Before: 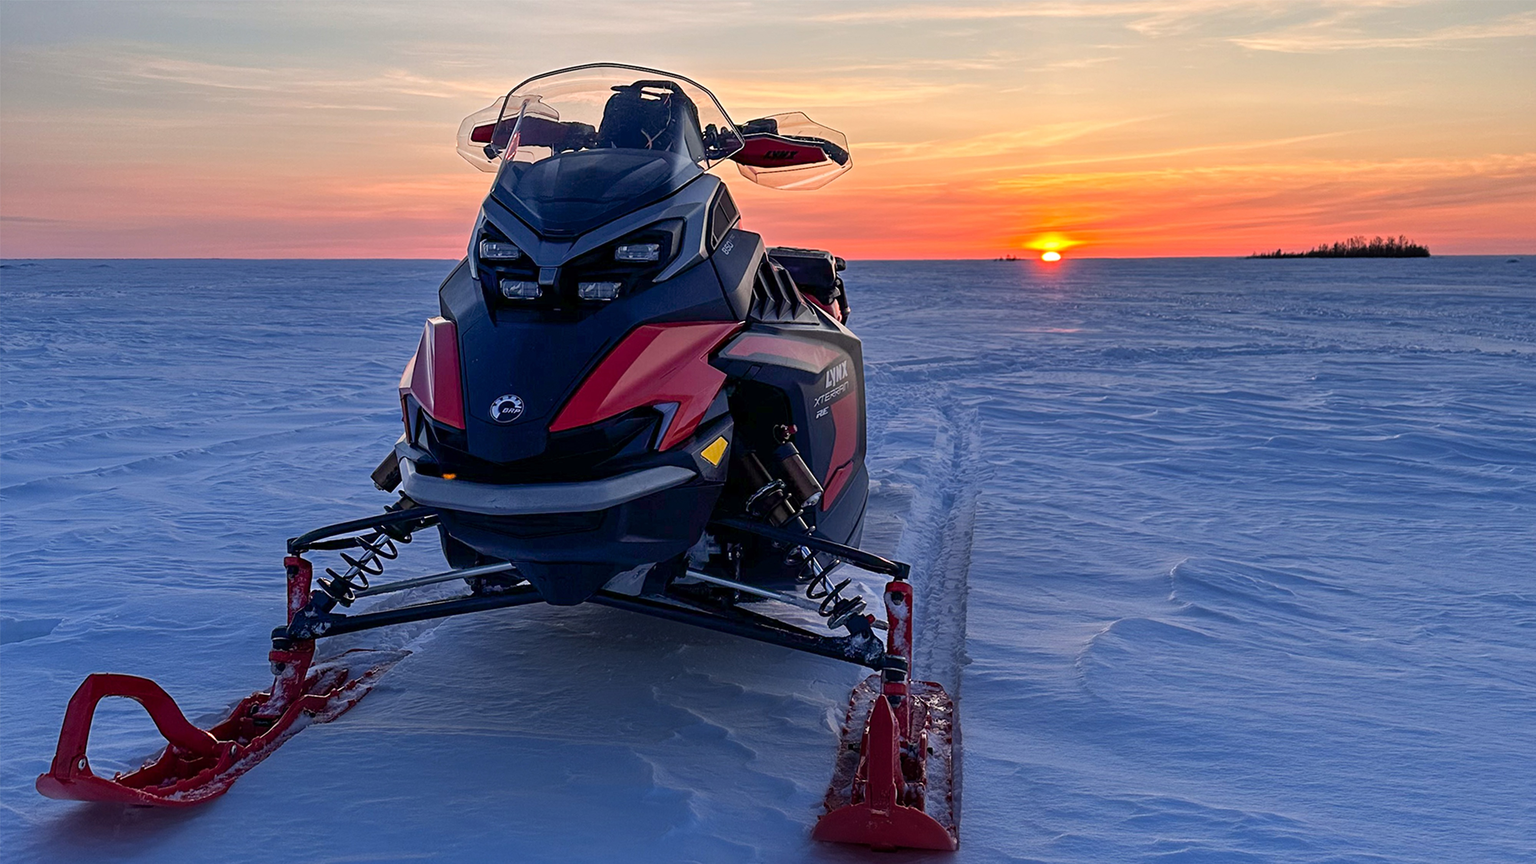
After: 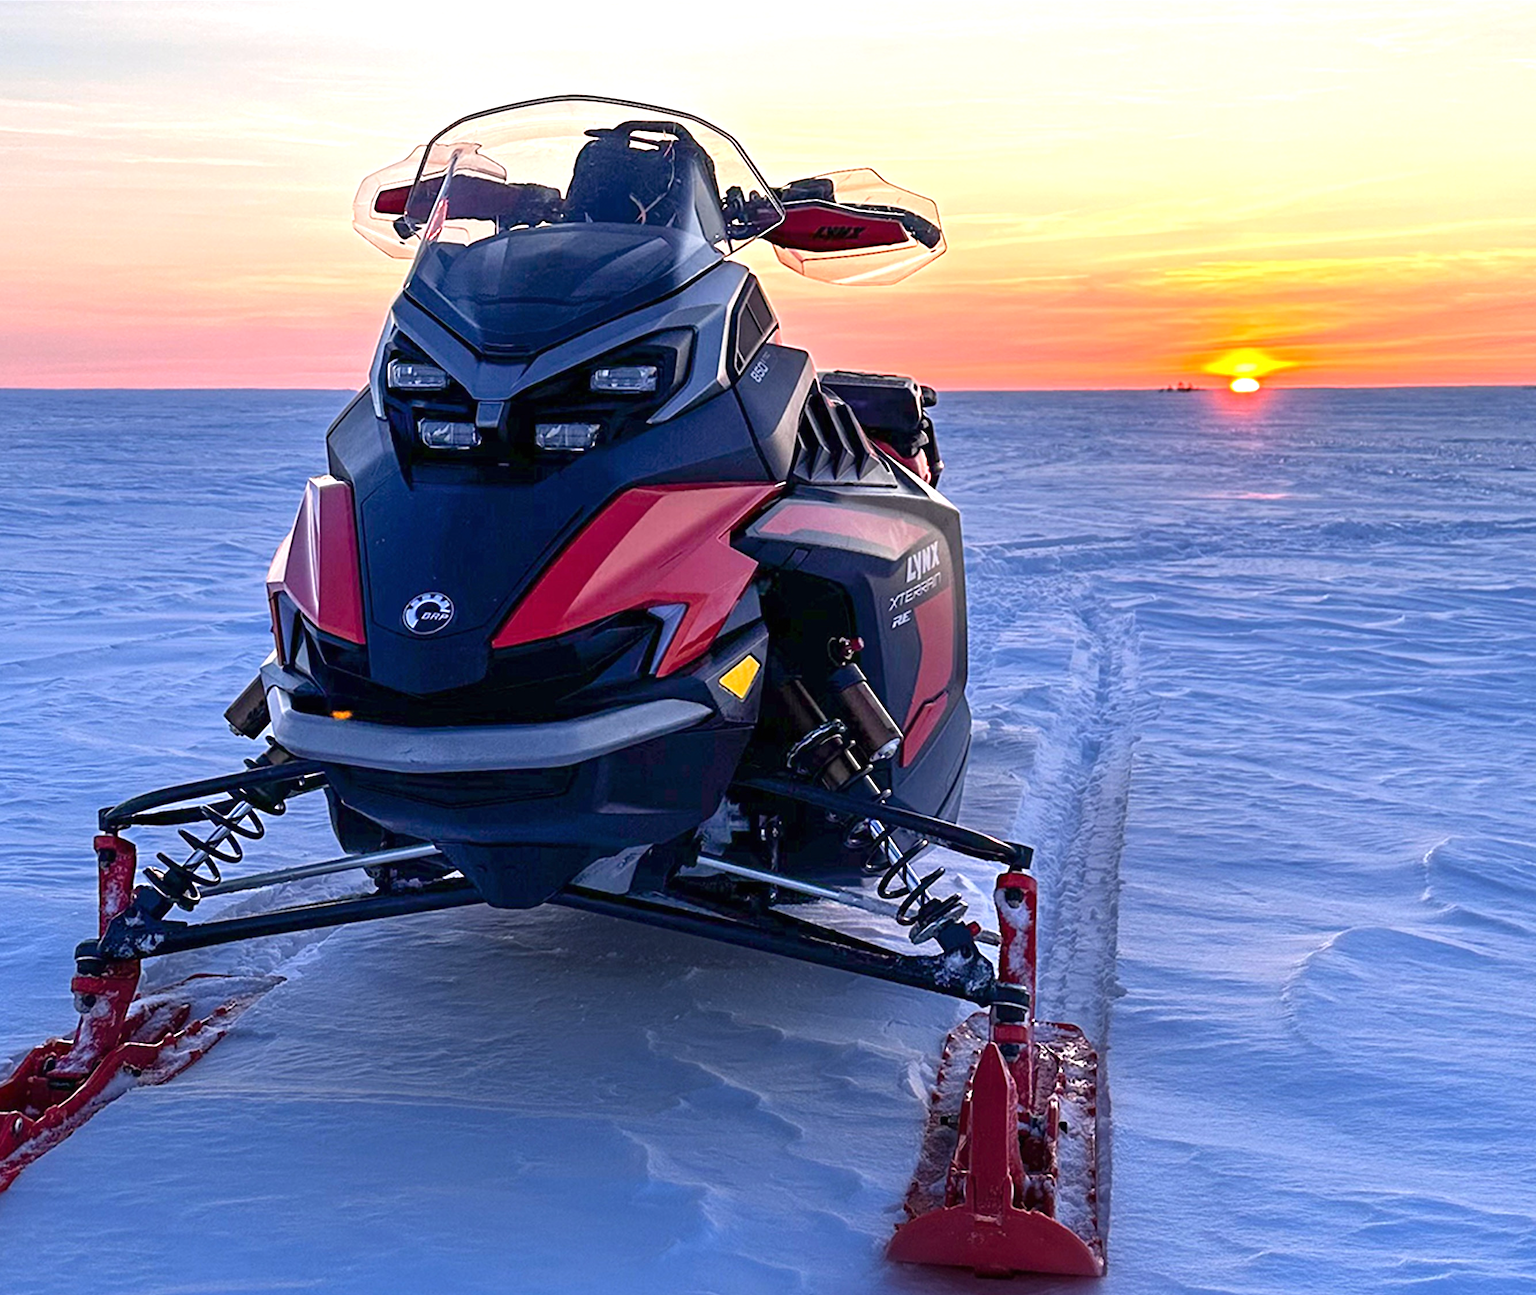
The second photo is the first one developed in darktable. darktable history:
crop and rotate: left 14.436%, right 18.898%
white balance: red 1.009, blue 1.027
exposure: black level correction 0, exposure 0.9 EV, compensate exposure bias true, compensate highlight preservation false
